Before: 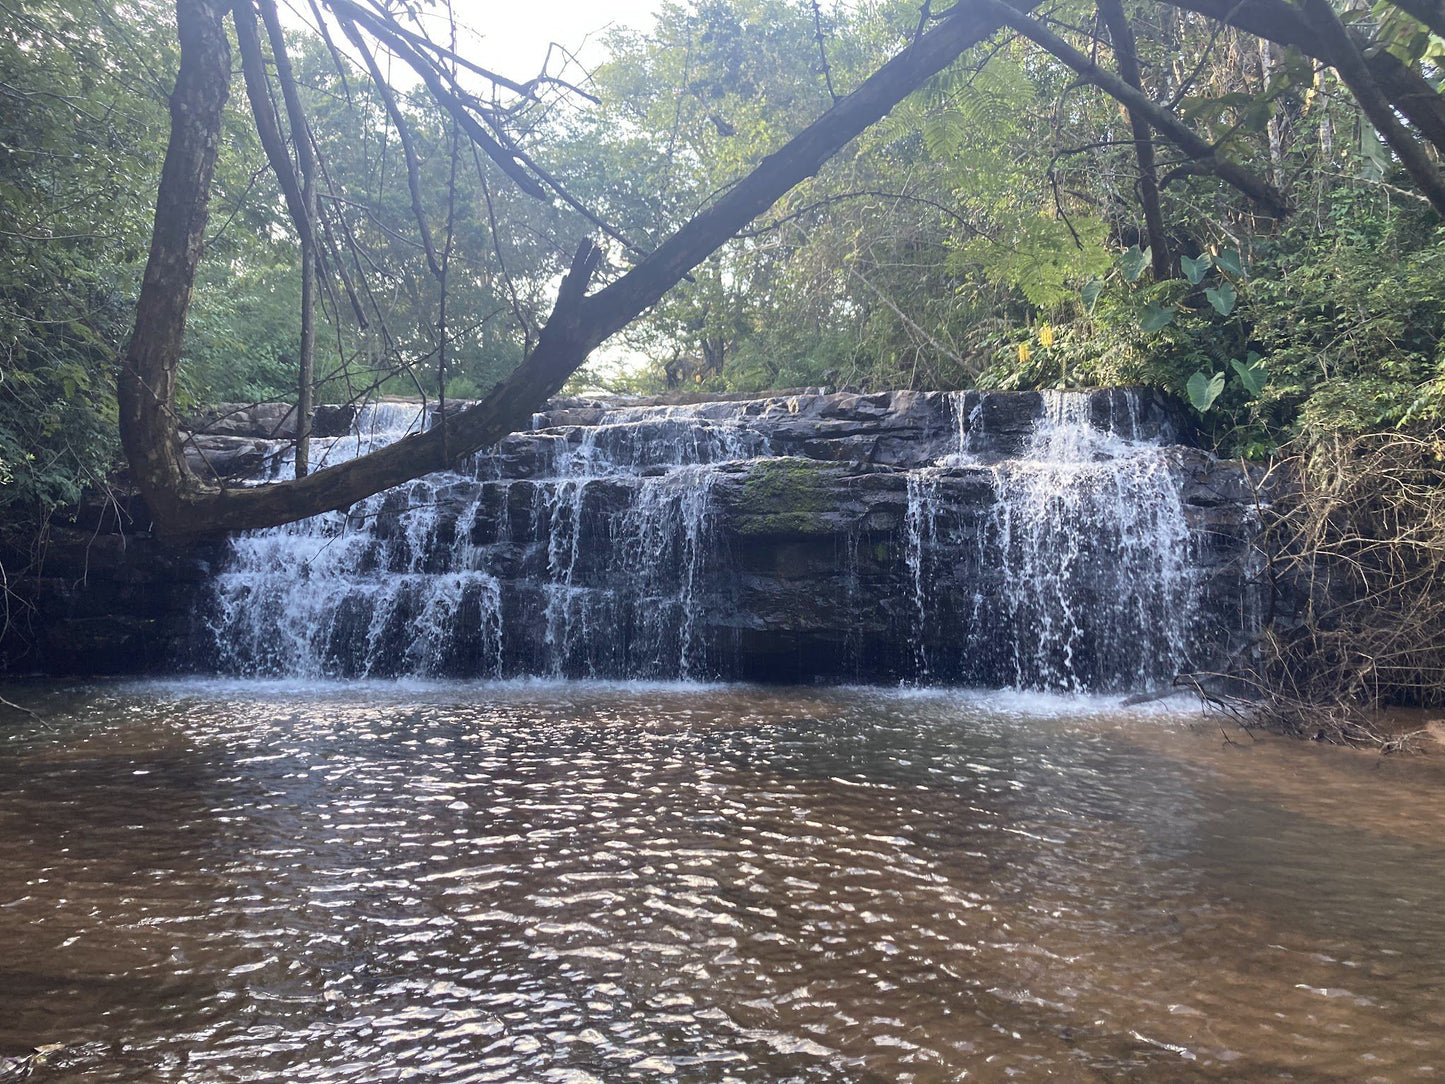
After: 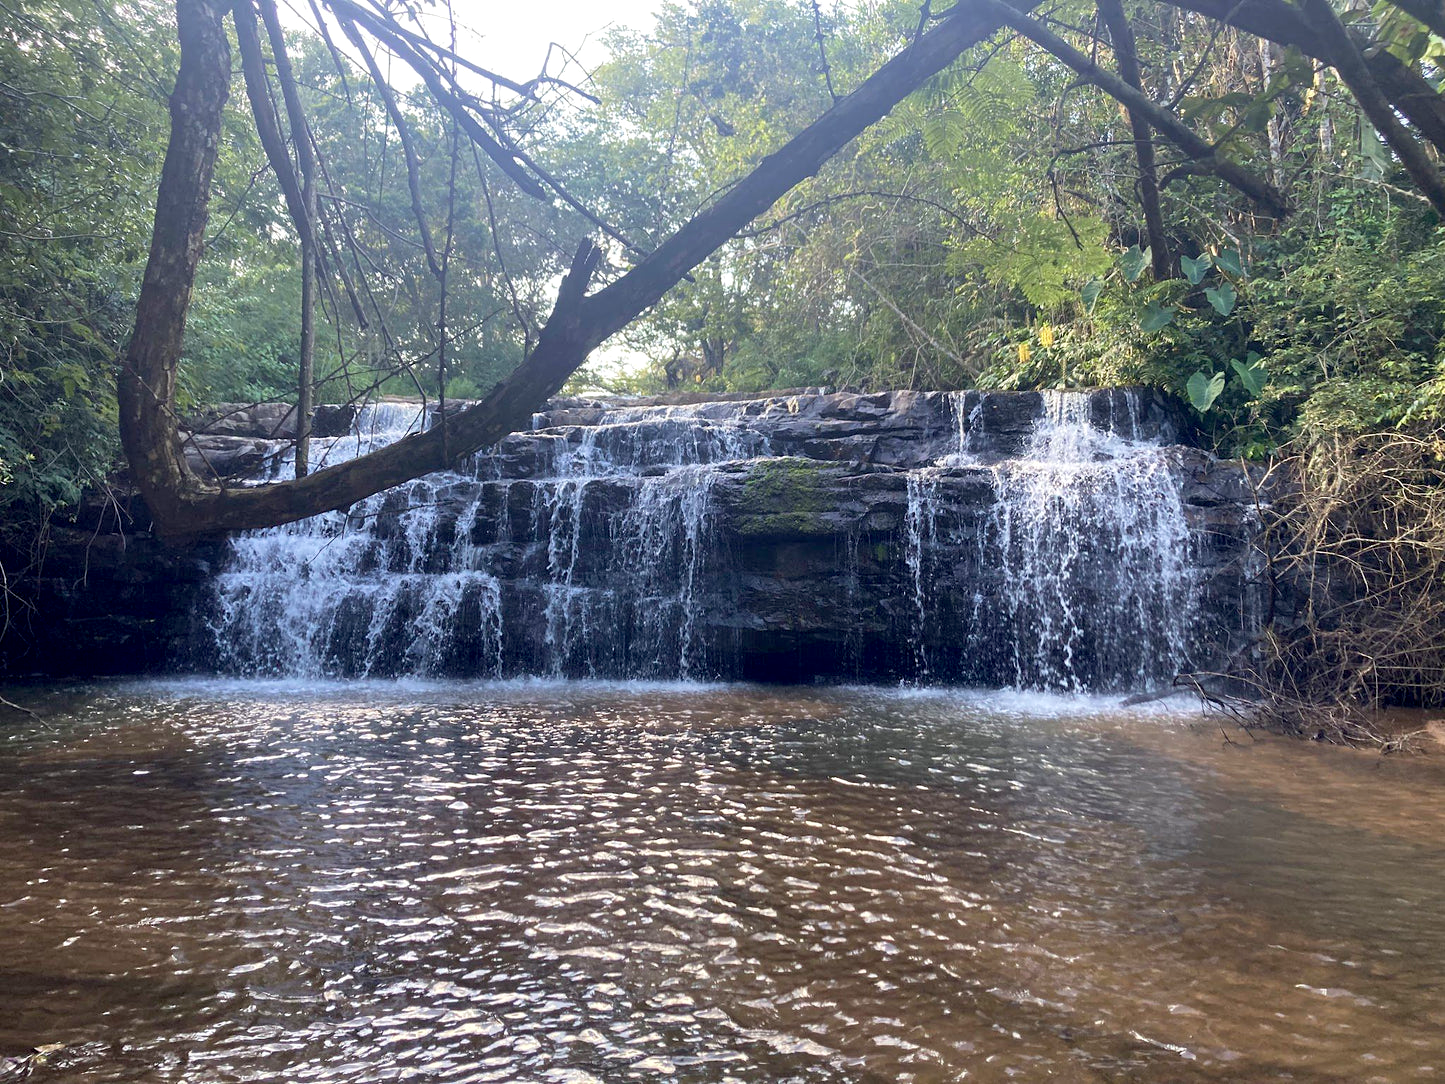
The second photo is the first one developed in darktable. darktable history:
velvia: strength 15.21%
exposure: black level correction 0.009, exposure 0.106 EV, compensate exposure bias true, compensate highlight preservation false
